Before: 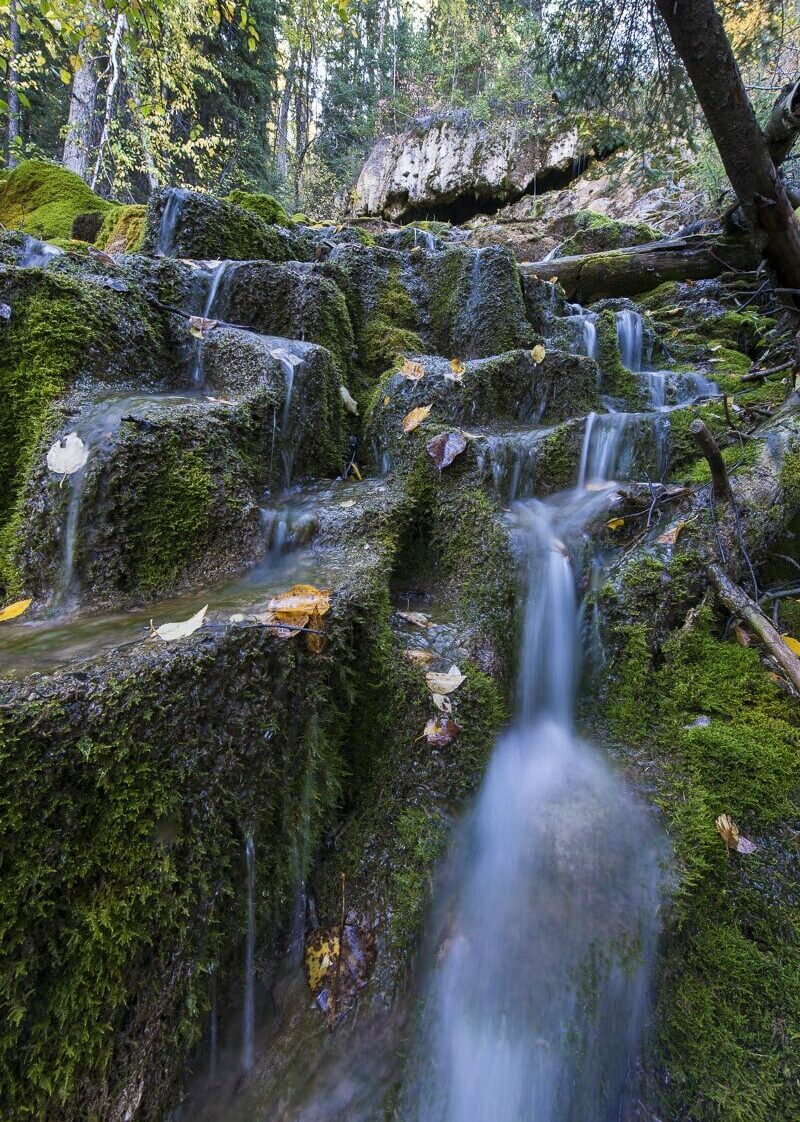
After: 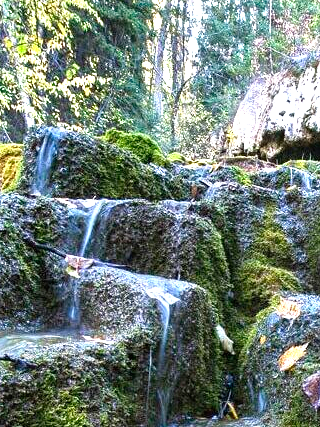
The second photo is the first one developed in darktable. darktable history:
exposure: black level correction 0, exposure 1.199 EV, compensate exposure bias true, compensate highlight preservation false
crop: left 15.531%, top 5.437%, right 44.412%, bottom 56.468%
